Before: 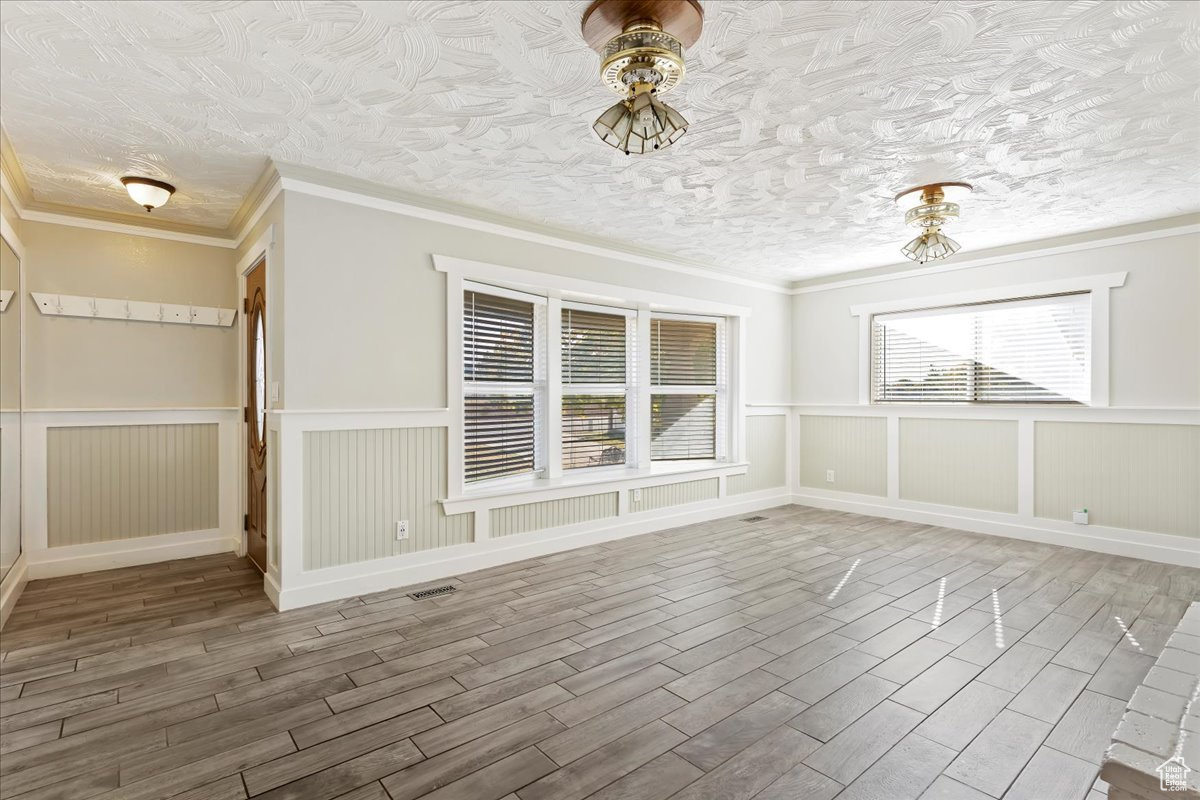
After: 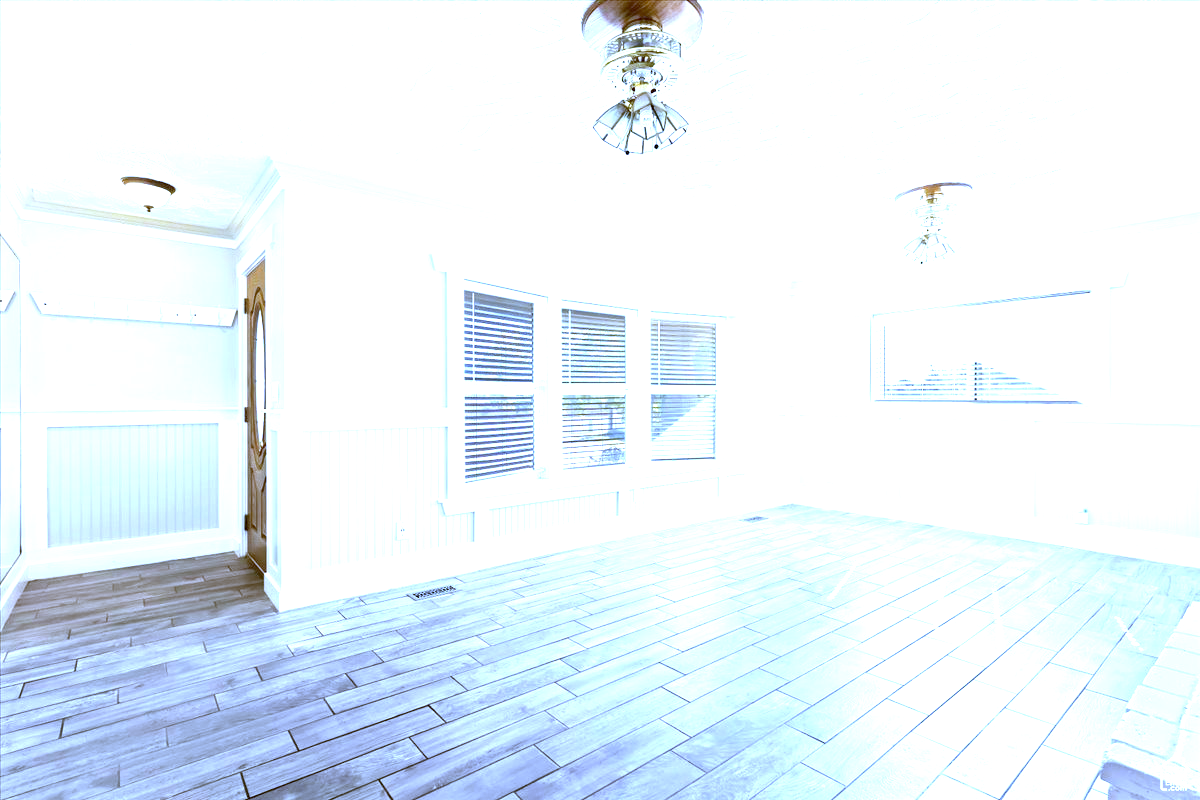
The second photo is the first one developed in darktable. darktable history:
white balance: red 0.766, blue 1.537
exposure: black level correction 0.001, exposure 1.84 EV, compensate highlight preservation false
